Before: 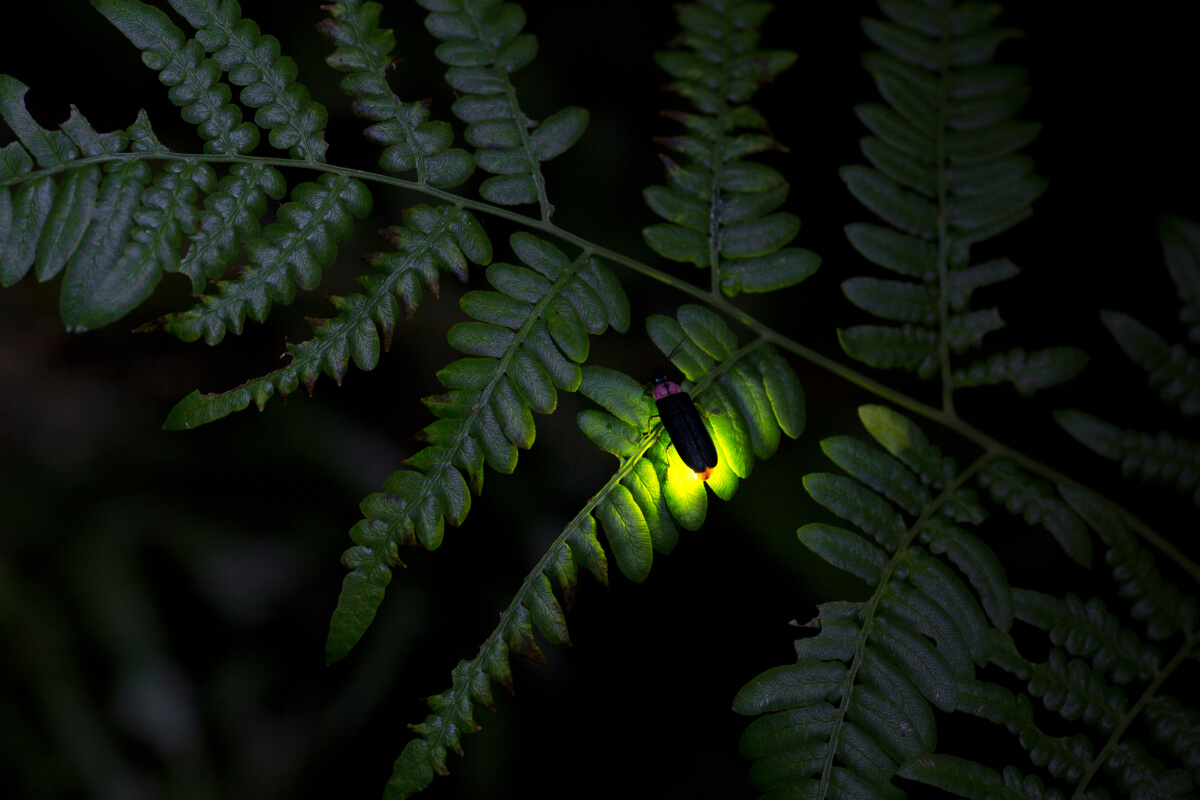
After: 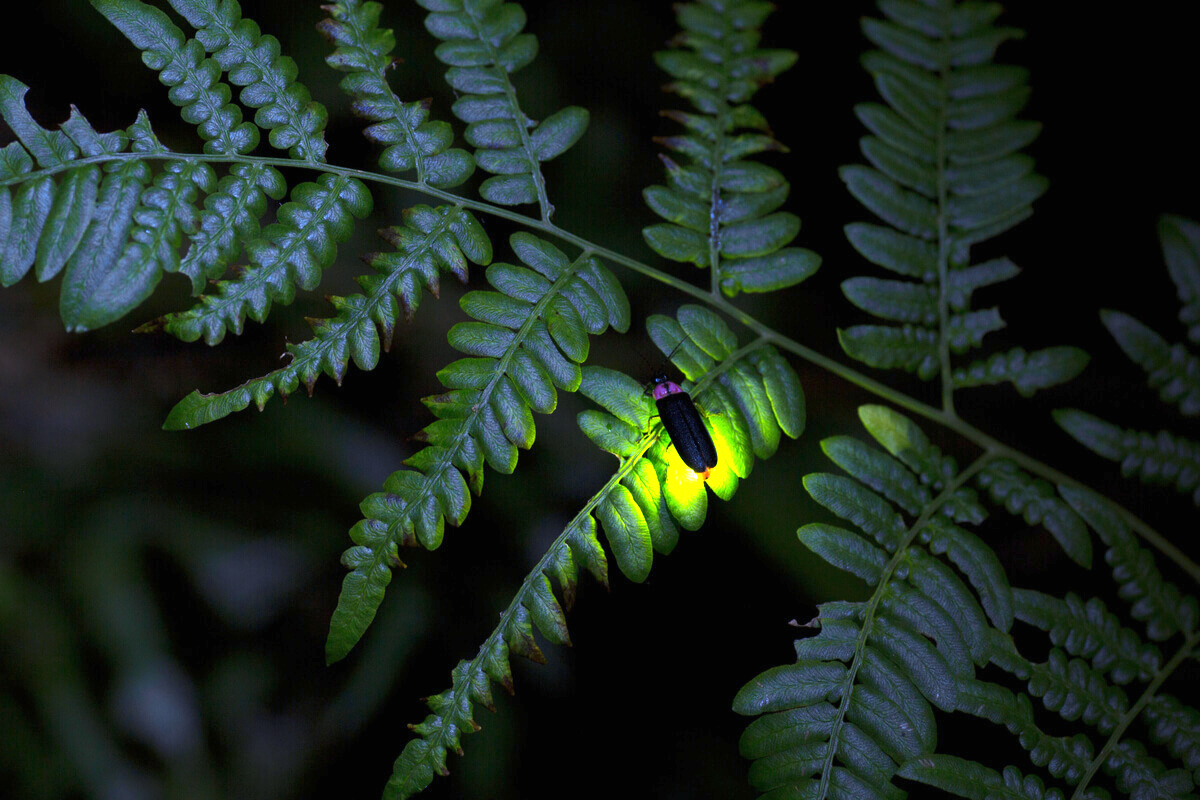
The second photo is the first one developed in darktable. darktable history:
white balance: red 0.871, blue 1.249
exposure: black level correction 0, exposure 1.45 EV, compensate exposure bias true, compensate highlight preservation false
